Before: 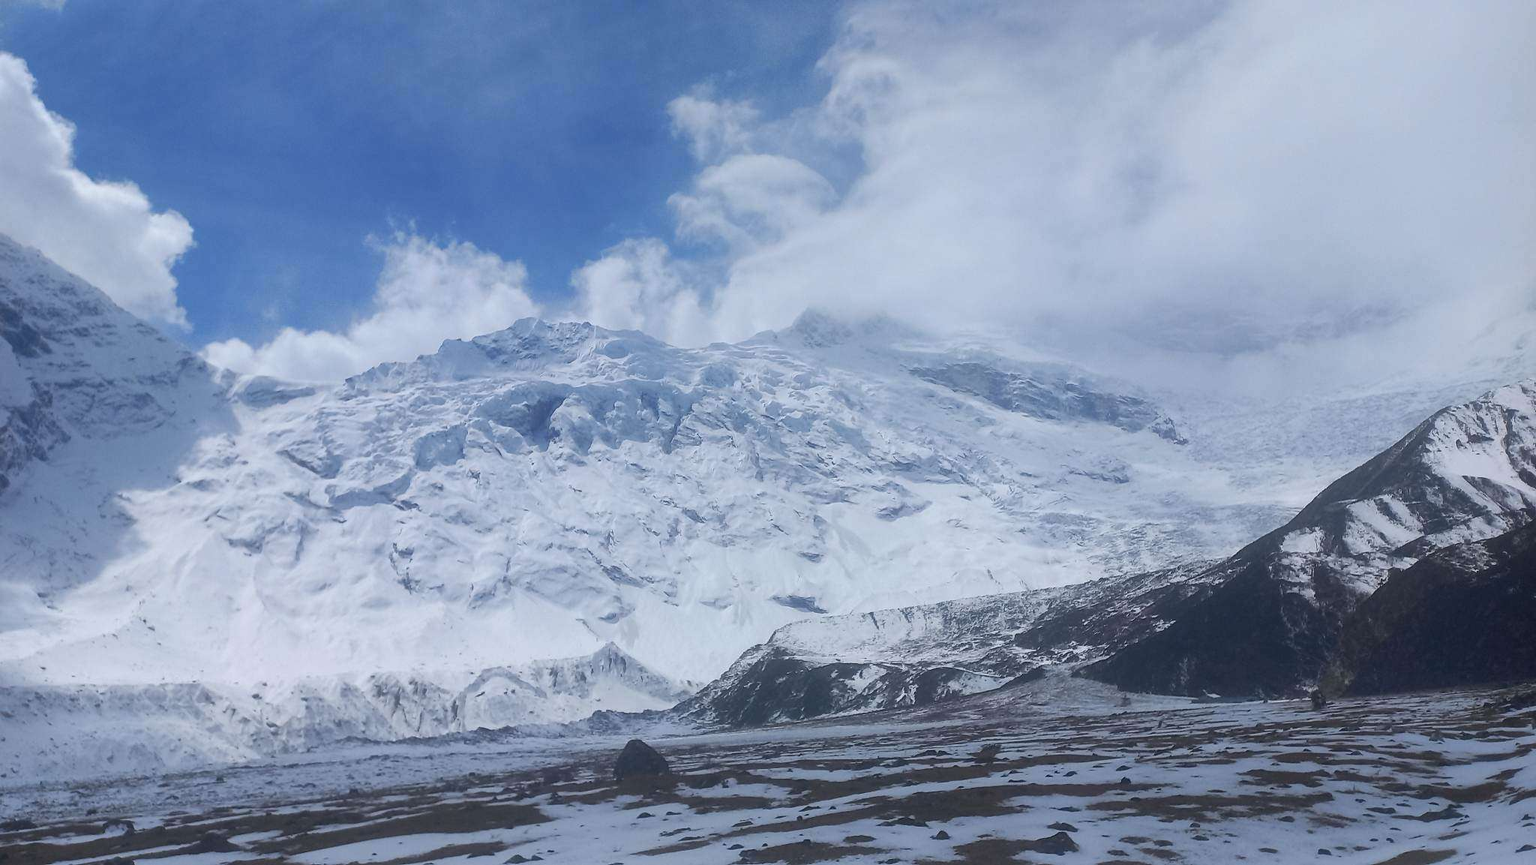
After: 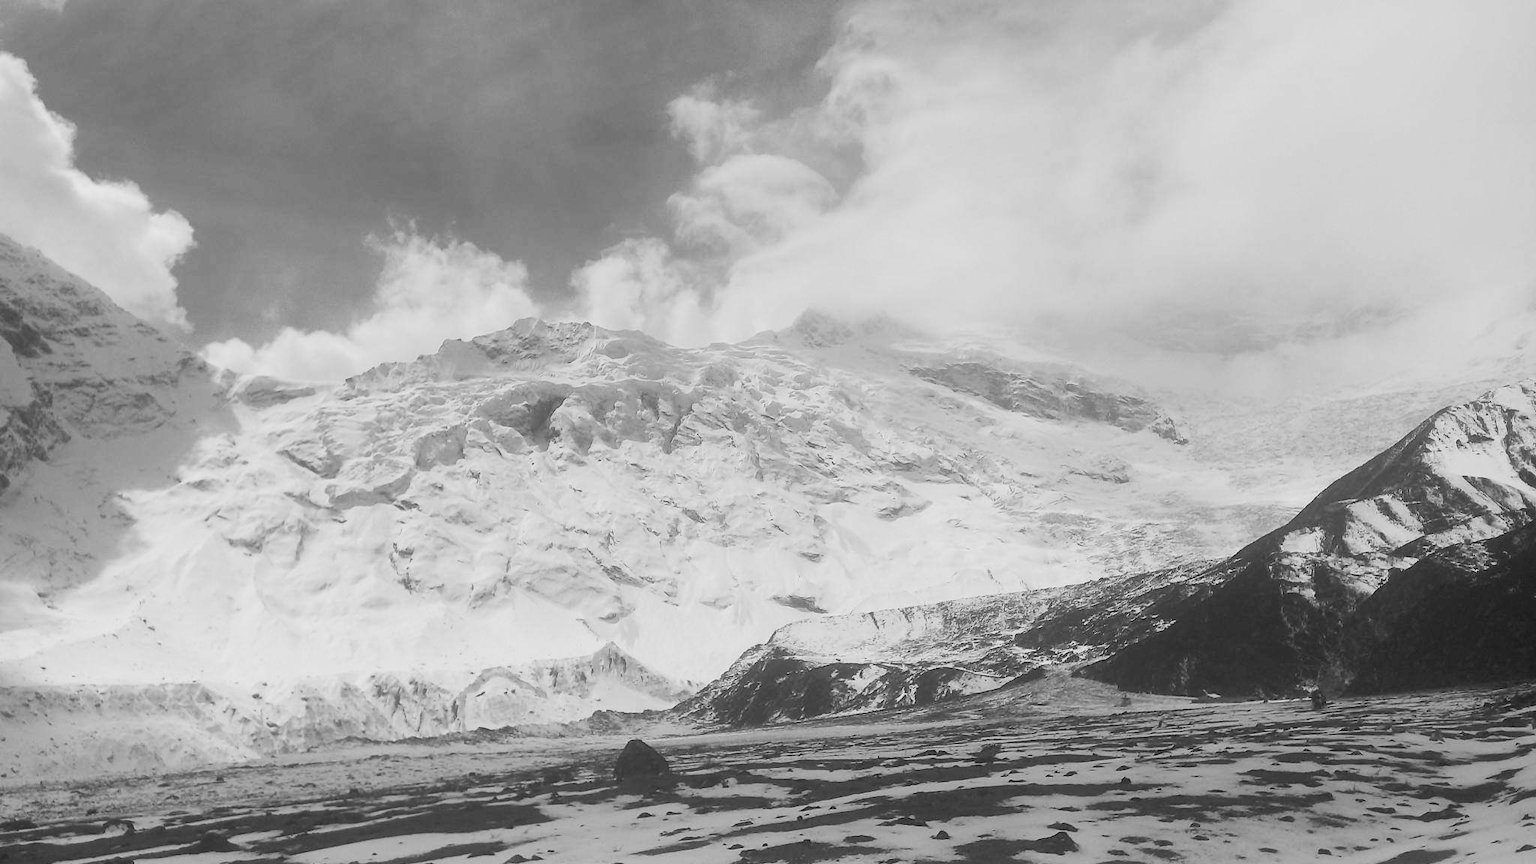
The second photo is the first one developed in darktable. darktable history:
contrast brightness saturation: contrast 0.2, brightness 0.16, saturation 0.22
monochrome: a 32, b 64, size 2.3
